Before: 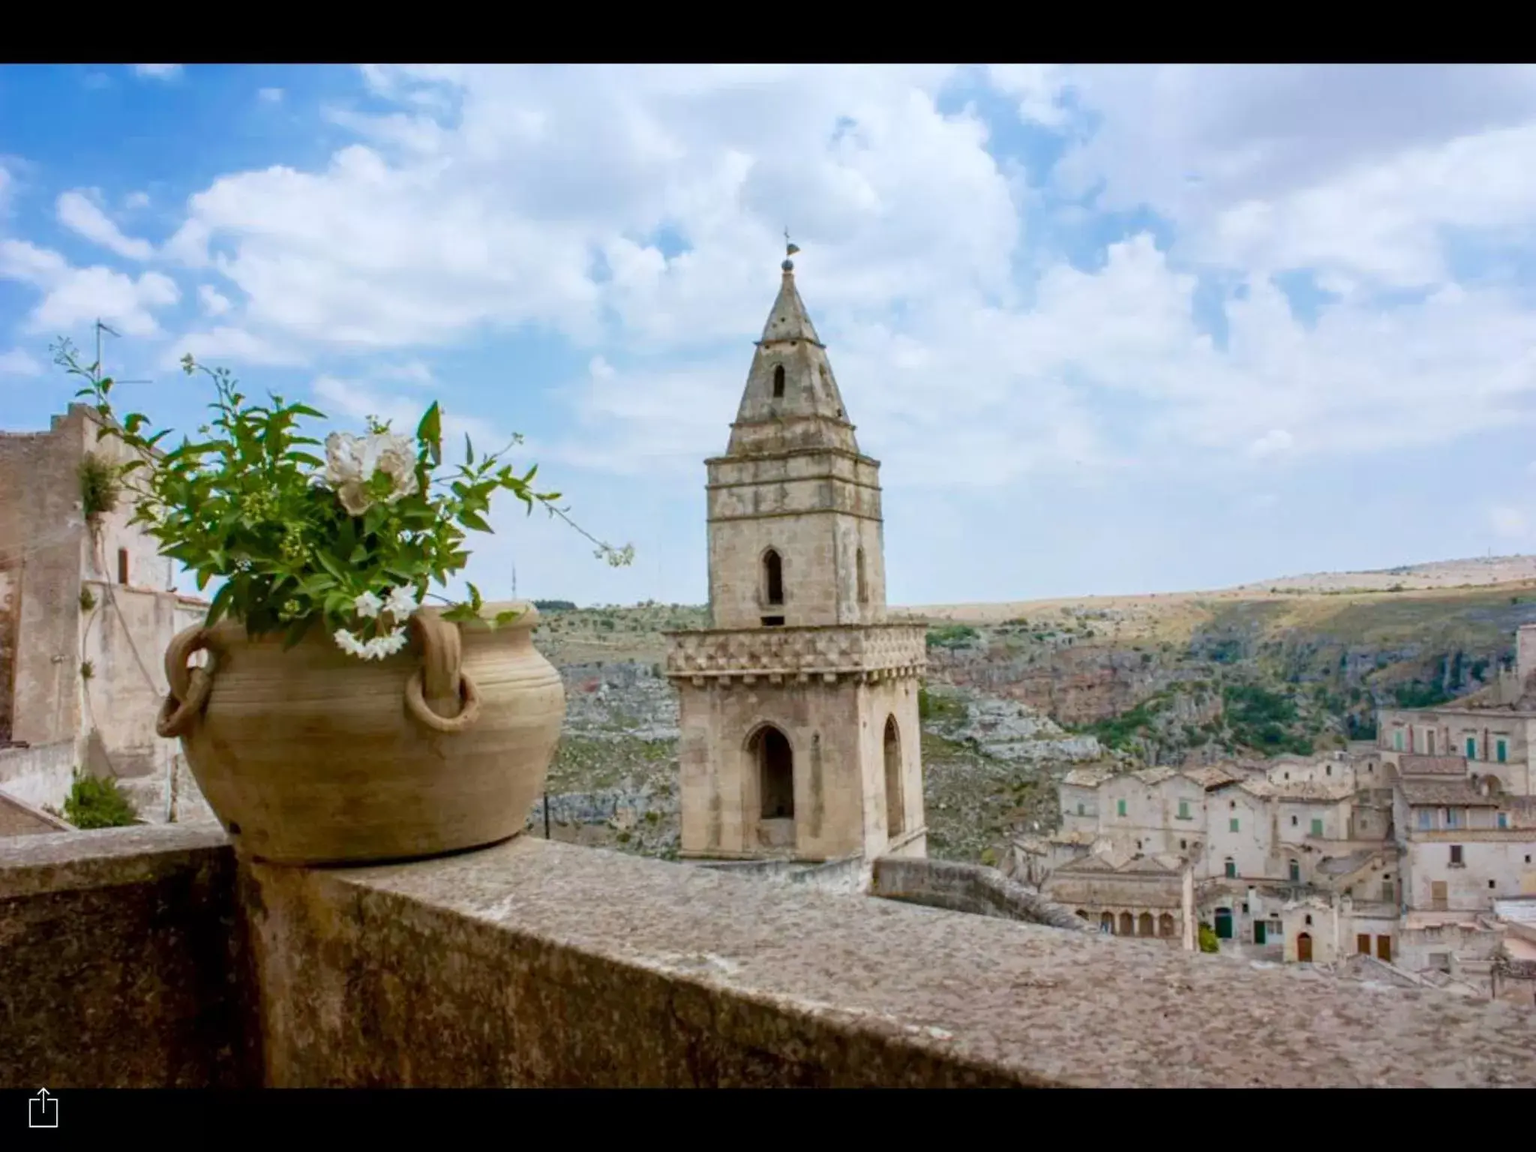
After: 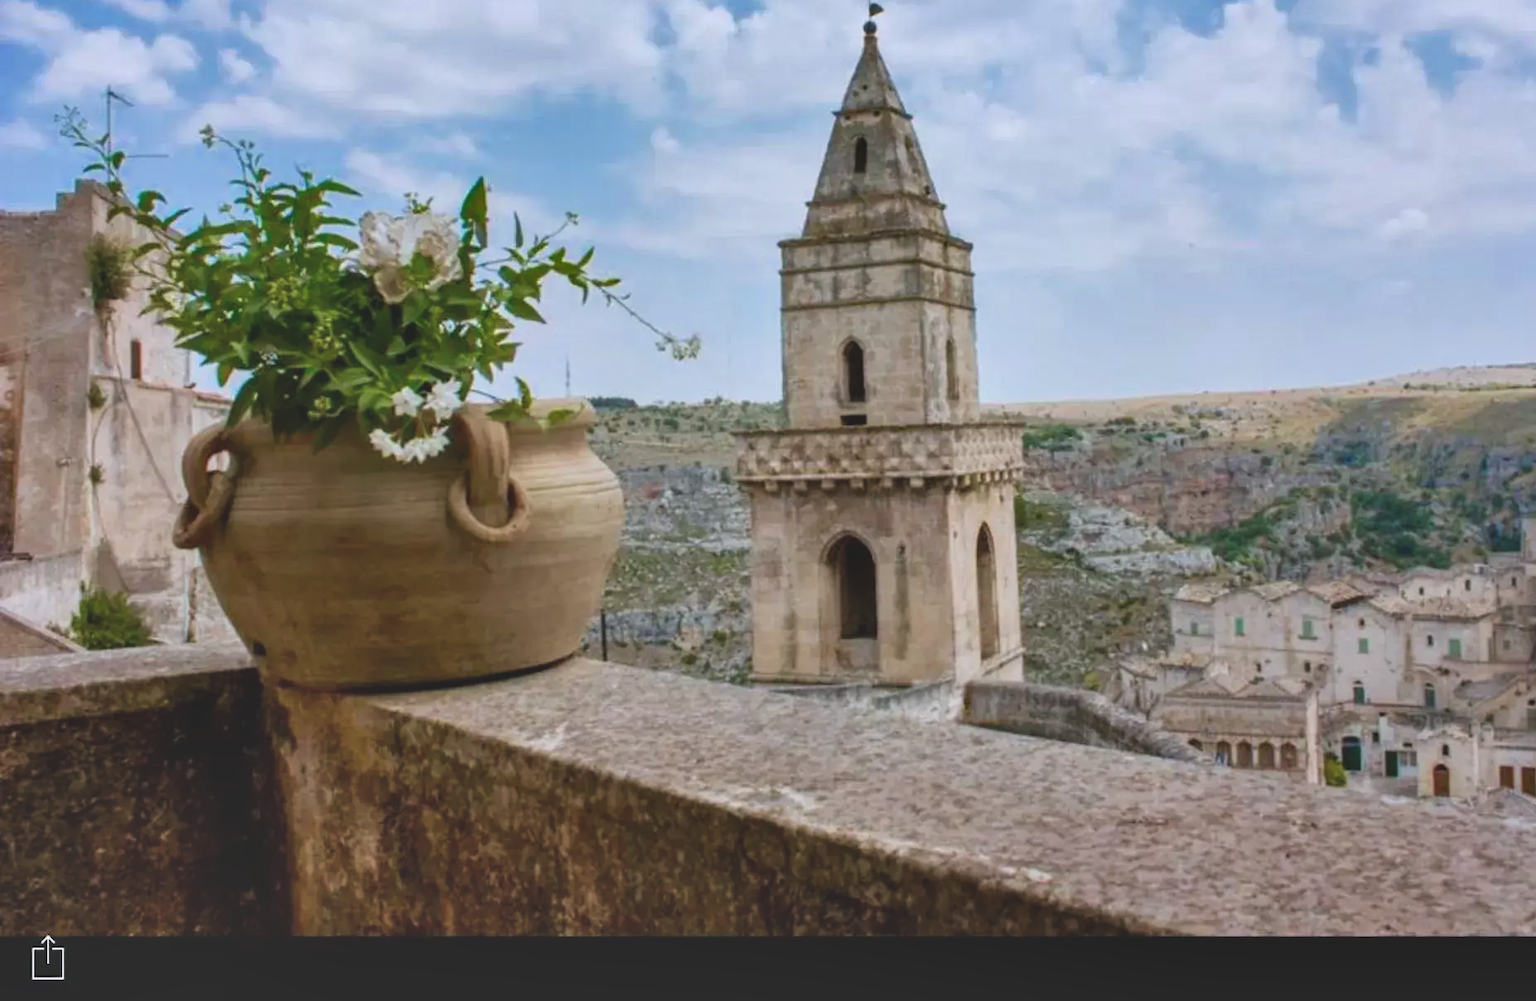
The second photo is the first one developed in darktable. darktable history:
exposure: black level correction -0.015, exposure -0.125 EV, compensate highlight preservation false
white balance: red 1.009, blue 1.027
shadows and highlights: soften with gaussian
crop: top 20.916%, right 9.437%, bottom 0.316%
